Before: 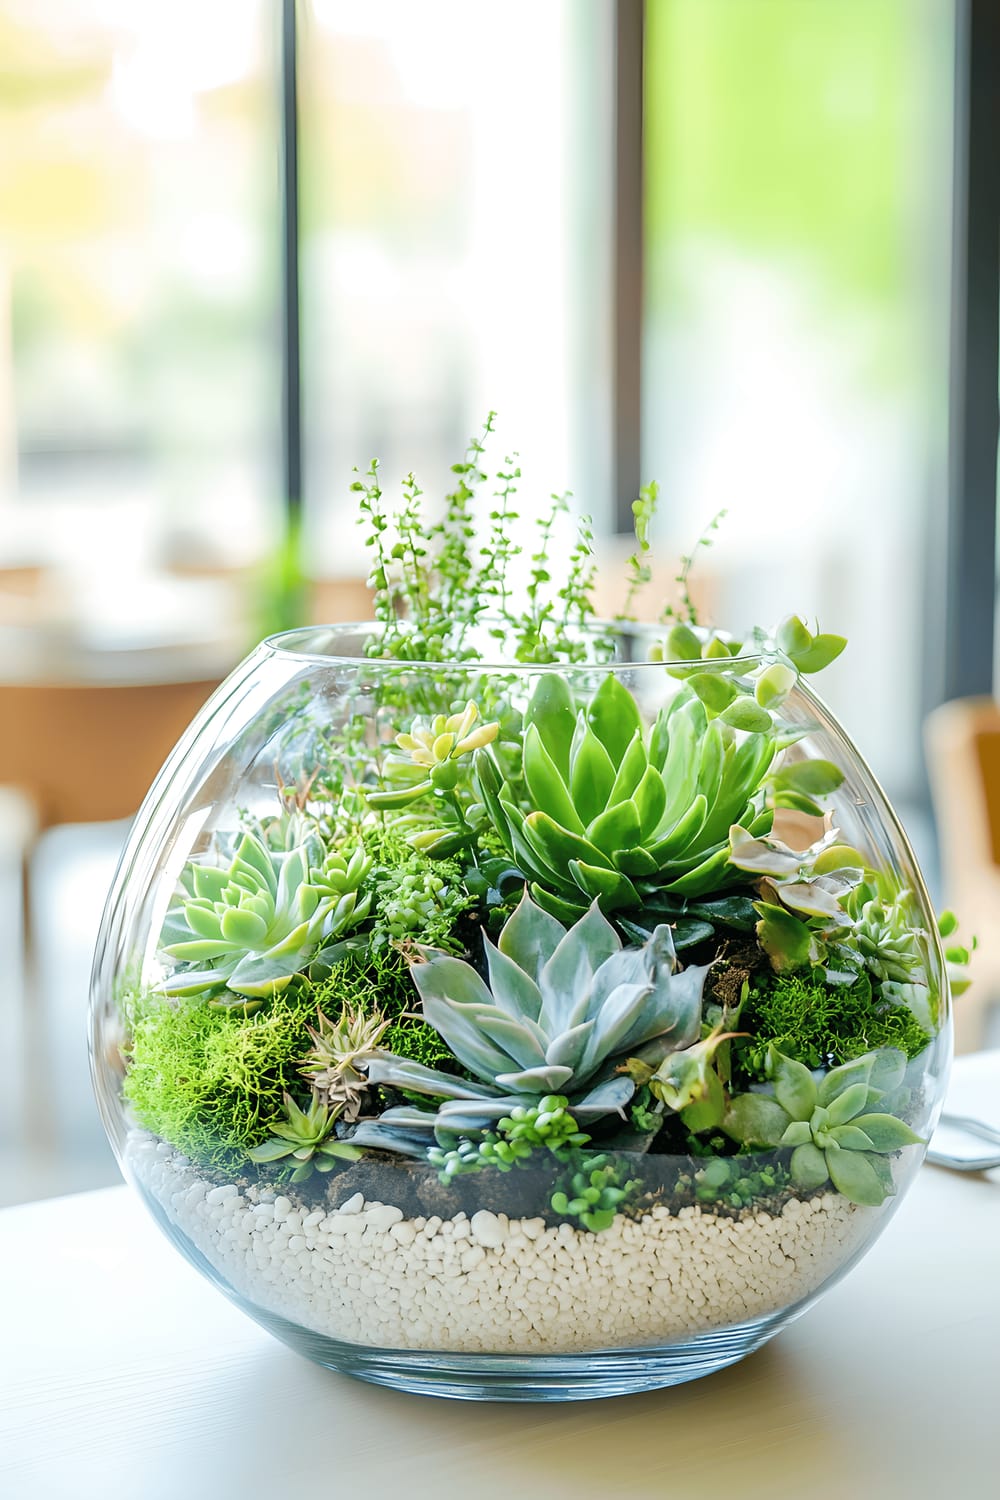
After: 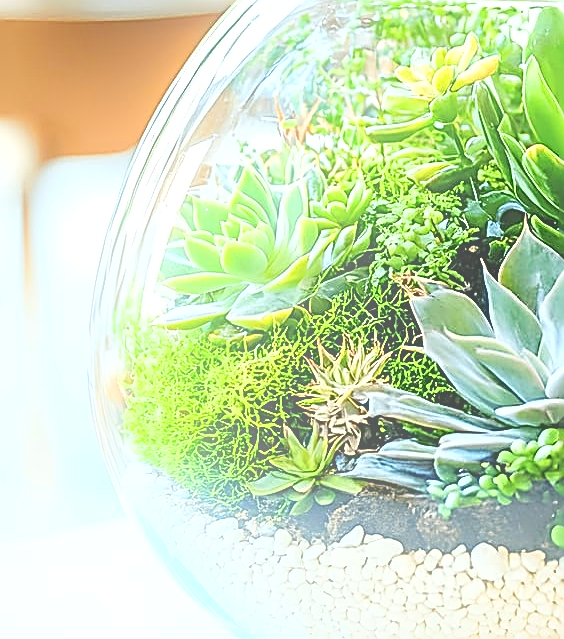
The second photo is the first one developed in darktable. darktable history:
exposure: black level correction 0, exposure 0.5 EV, compensate exposure bias true, compensate highlight preservation false
shadows and highlights: shadows 29.61, highlights -30.47, low approximation 0.01, soften with gaussian
bloom: size 16%, threshold 98%, strength 20%
crop: top 44.483%, right 43.593%, bottom 12.892%
sharpen: amount 2
